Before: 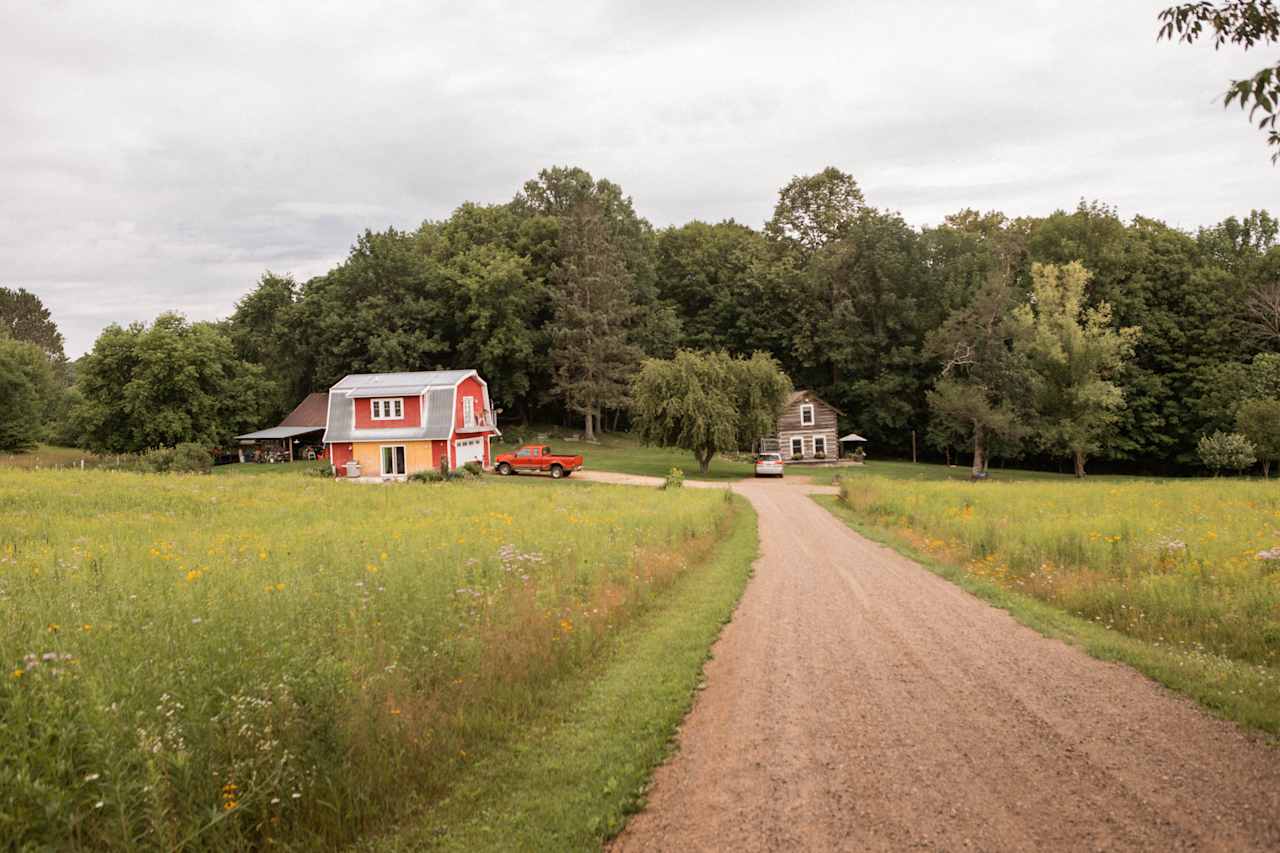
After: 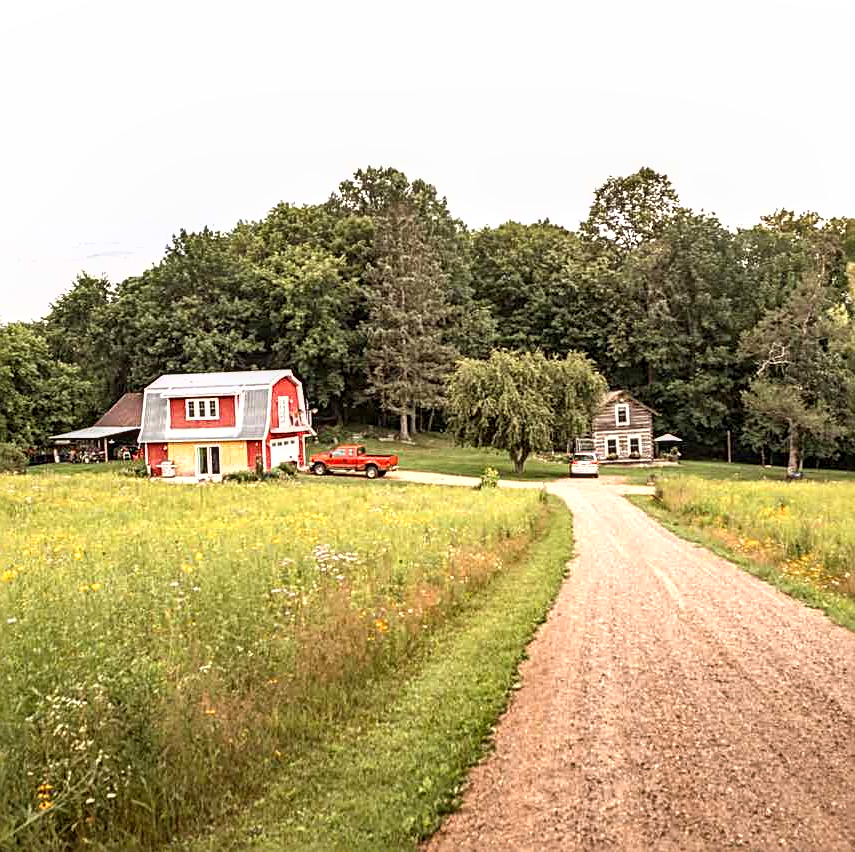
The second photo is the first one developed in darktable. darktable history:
sharpen: radius 2.803, amount 0.719
shadows and highlights: soften with gaussian
crop and rotate: left 14.455%, right 18.733%
local contrast: detail 130%
exposure: exposure 0.772 EV, compensate exposure bias true, compensate highlight preservation false
